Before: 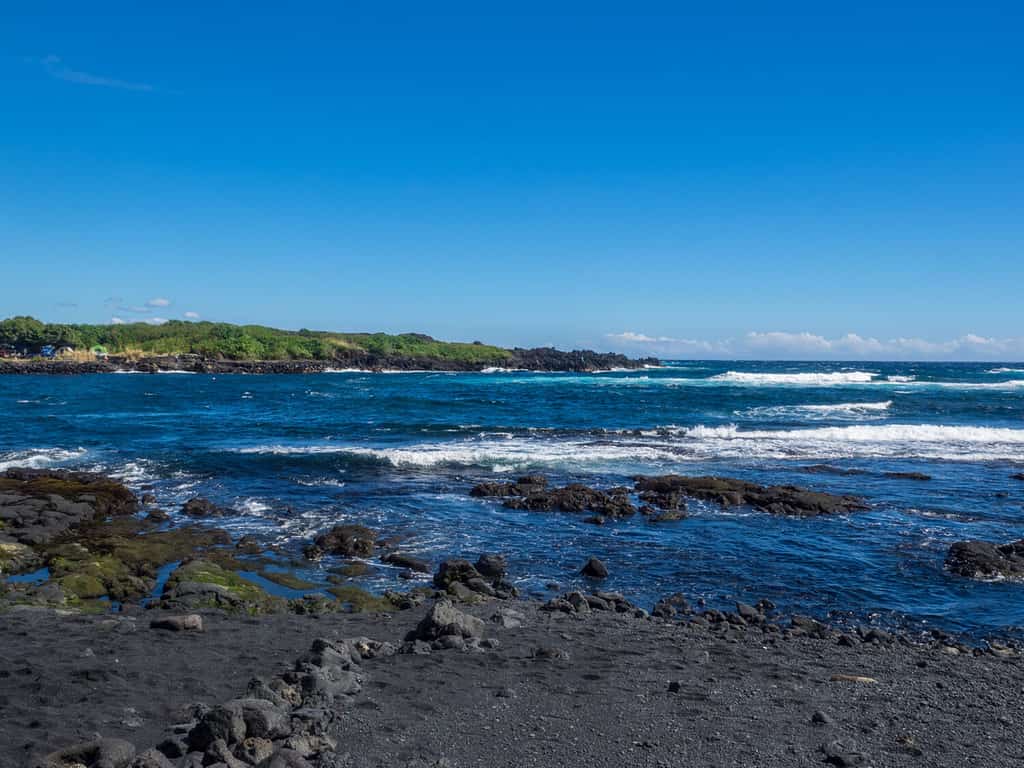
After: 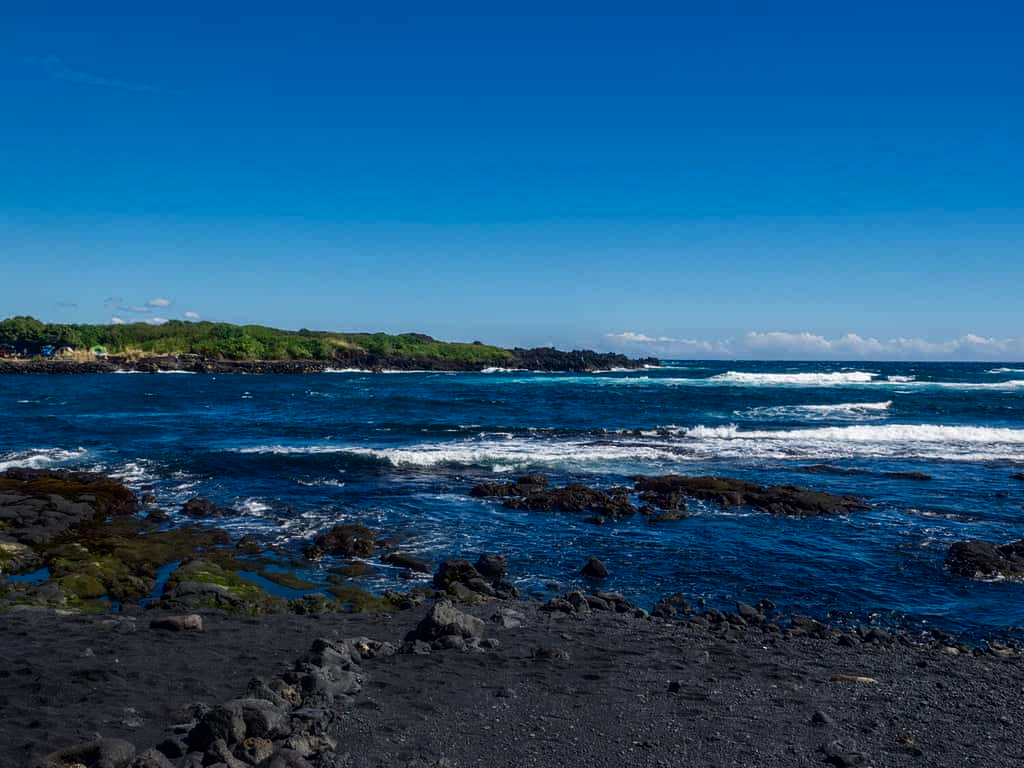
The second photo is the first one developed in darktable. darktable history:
tone curve: curves: ch0 [(0, 0) (0.153, 0.06) (1, 1)], color space Lab, independent channels, preserve colors none
